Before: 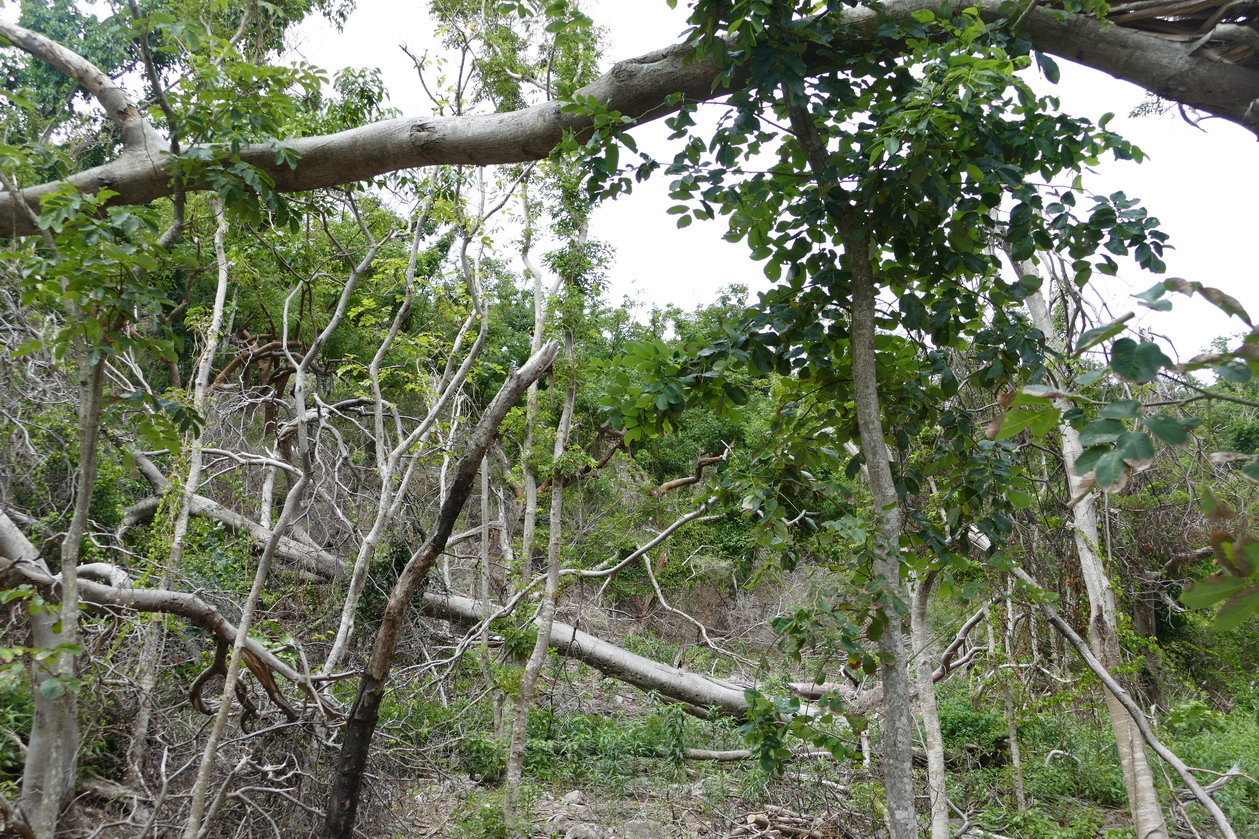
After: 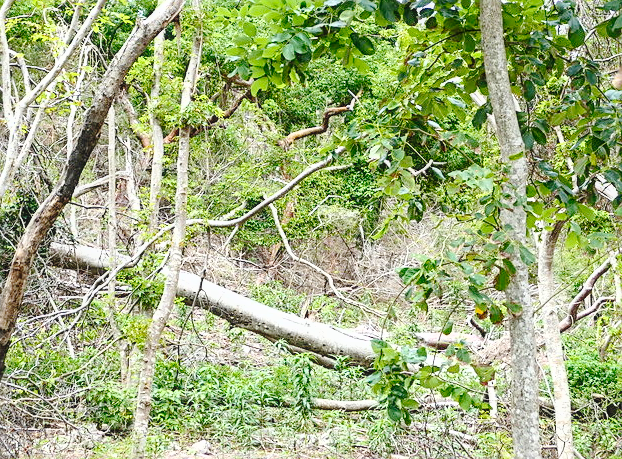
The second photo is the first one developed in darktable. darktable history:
shadows and highlights: radius 125.46, shadows 21.19, highlights -21.19, low approximation 0.01
exposure: exposure 0.935 EV, compensate highlight preservation false
tone curve: curves: ch0 [(0, 0) (0.003, 0.001) (0.011, 0.004) (0.025, 0.013) (0.044, 0.022) (0.069, 0.035) (0.1, 0.053) (0.136, 0.088) (0.177, 0.149) (0.224, 0.213) (0.277, 0.293) (0.335, 0.381) (0.399, 0.463) (0.468, 0.546) (0.543, 0.616) (0.623, 0.693) (0.709, 0.766) (0.801, 0.843) (0.898, 0.921) (1, 1)], preserve colors none
white balance: emerald 1
contrast brightness saturation: contrast 0.2, brightness 0.16, saturation 0.22
crop: left 29.672%, top 41.786%, right 20.851%, bottom 3.487%
sharpen: on, module defaults
local contrast: detail 110%
